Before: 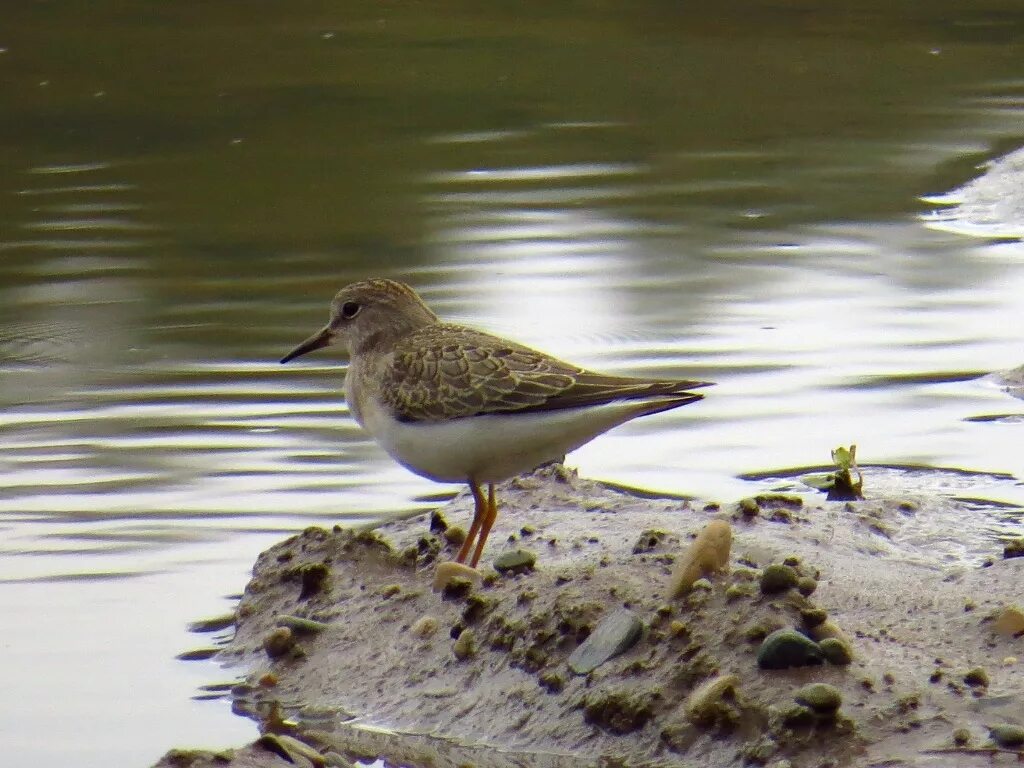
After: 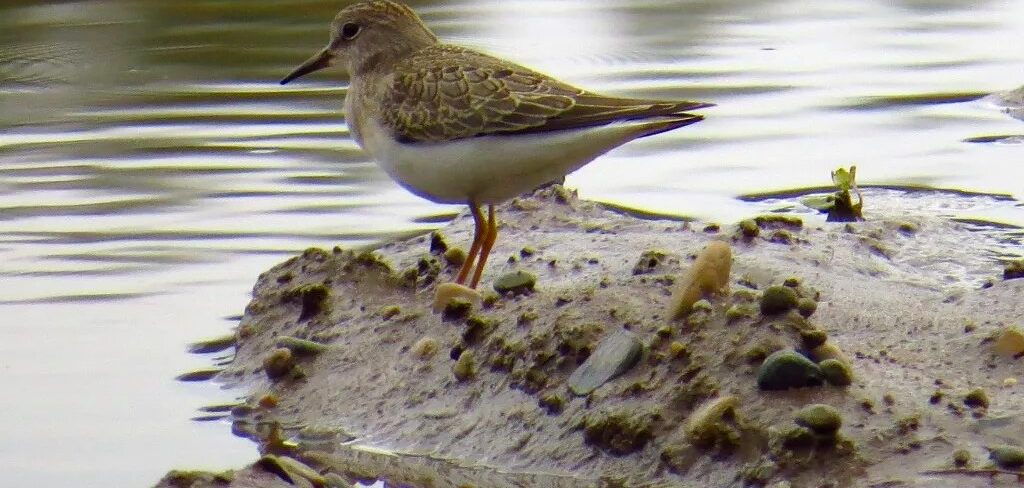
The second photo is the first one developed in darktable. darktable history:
color balance rgb: linear chroma grading › shadows 19.44%, linear chroma grading › highlights 3.42%, linear chroma grading › mid-tones 10.16%
crop and rotate: top 36.435%
